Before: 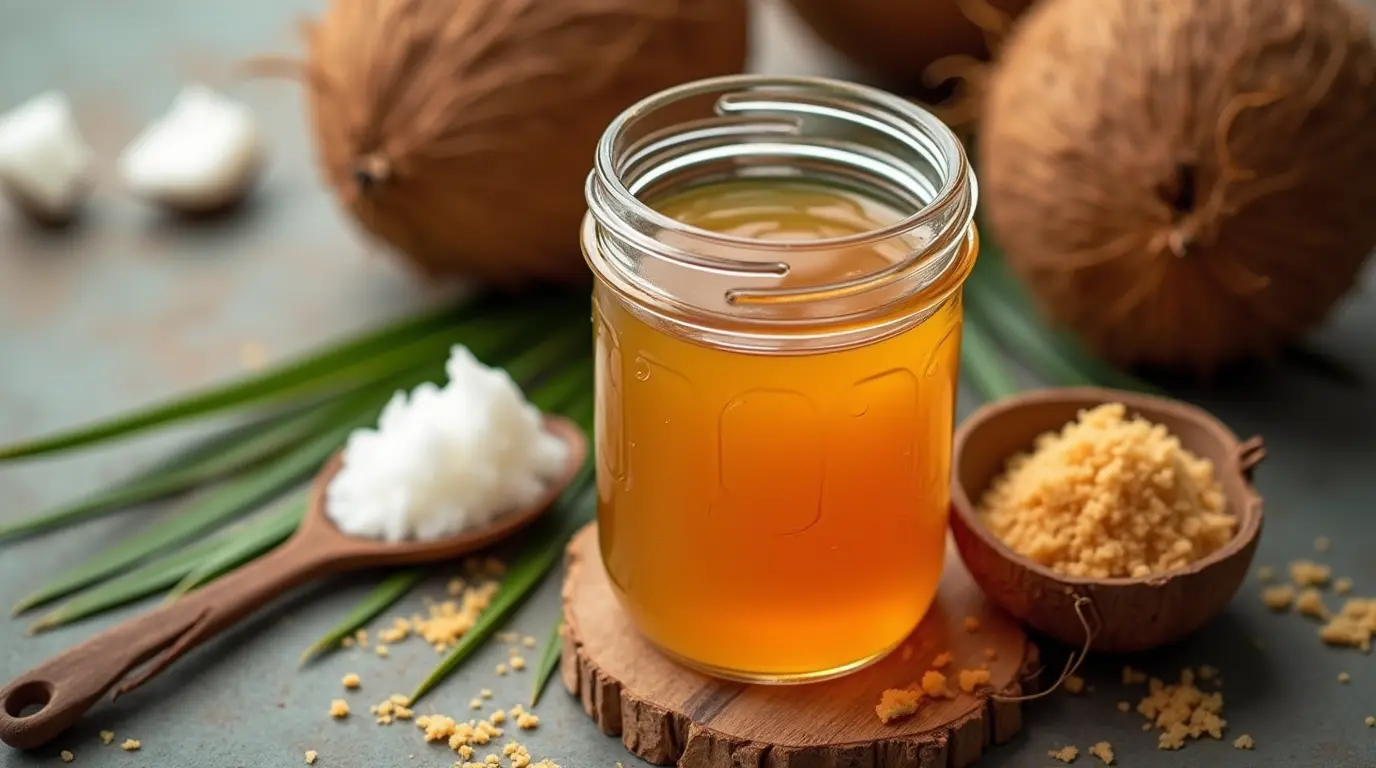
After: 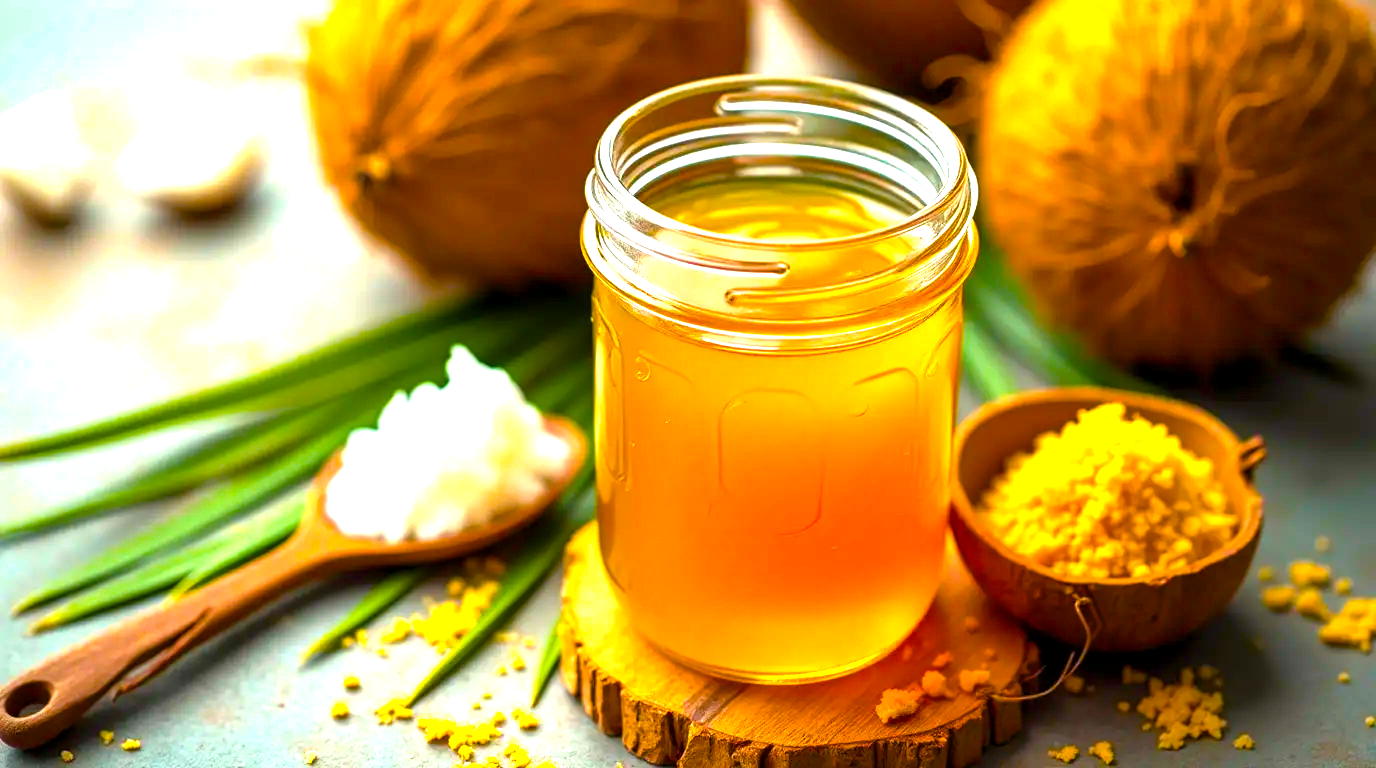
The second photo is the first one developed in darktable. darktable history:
exposure: black level correction 0.001, exposure 0.5 EV, compensate exposure bias true, compensate highlight preservation false
color balance rgb: linear chroma grading › global chroma 25%, perceptual saturation grading › global saturation 40%, perceptual brilliance grading › global brilliance 30%, global vibrance 40%
